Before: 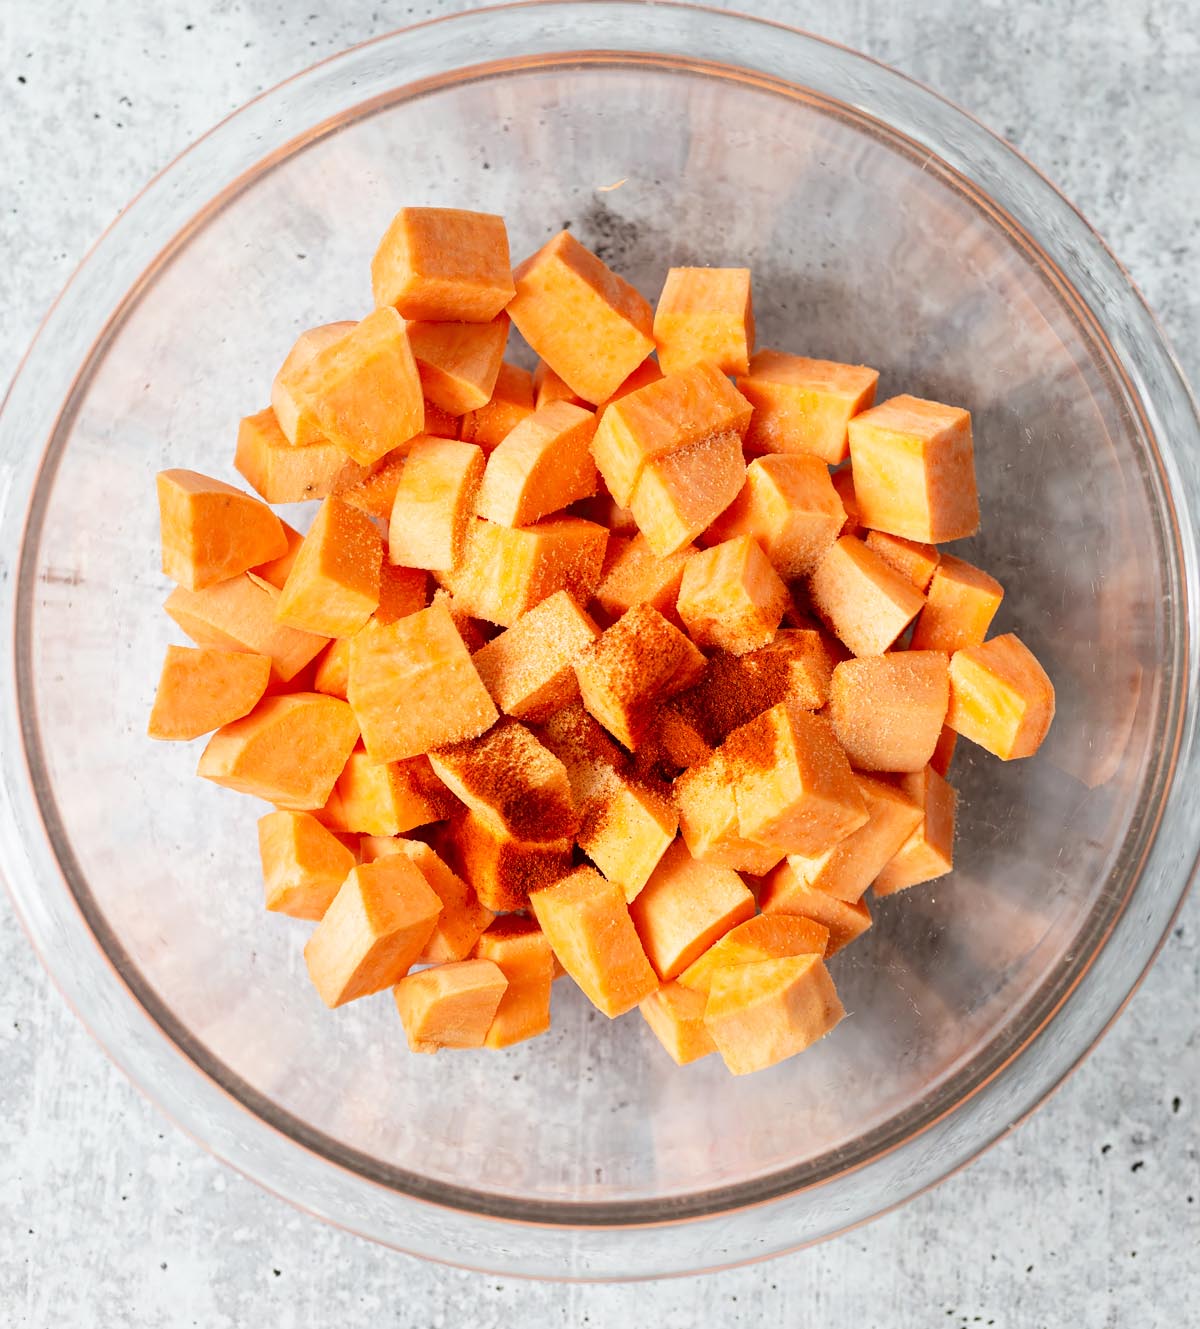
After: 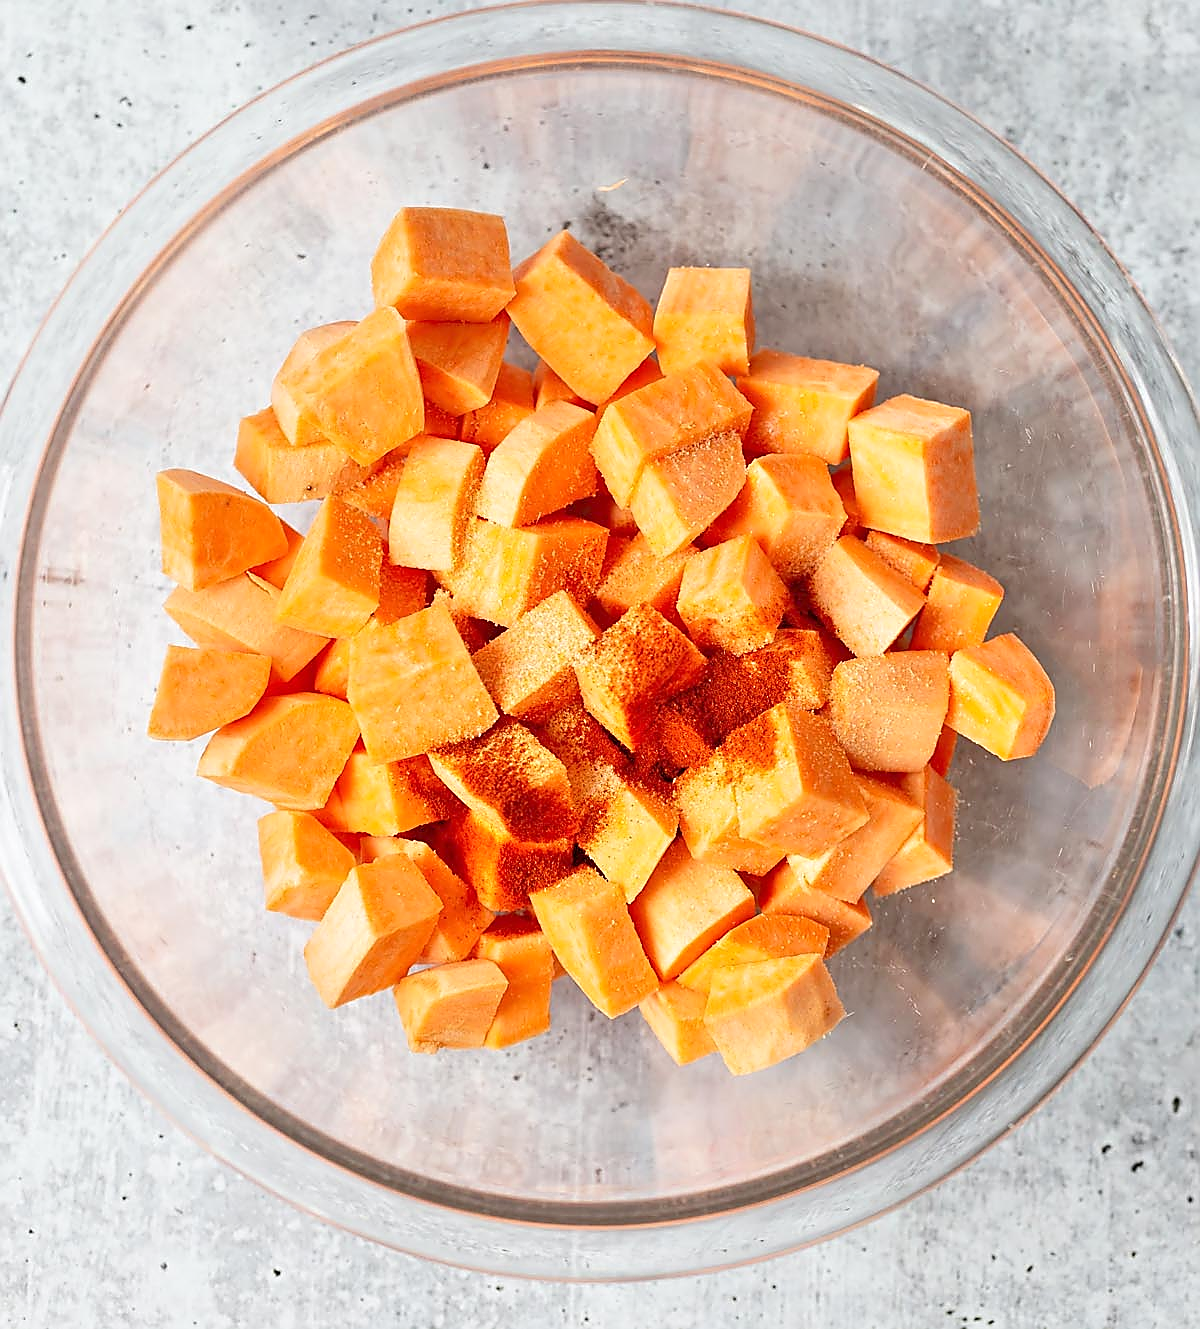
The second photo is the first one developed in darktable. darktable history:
tone equalizer: -7 EV 0.15 EV, -6 EV 0.6 EV, -5 EV 1.15 EV, -4 EV 1.33 EV, -3 EV 1.15 EV, -2 EV 0.6 EV, -1 EV 0.15 EV, mask exposure compensation -0.5 EV
sharpen: radius 1.4, amount 1.25, threshold 0.7
